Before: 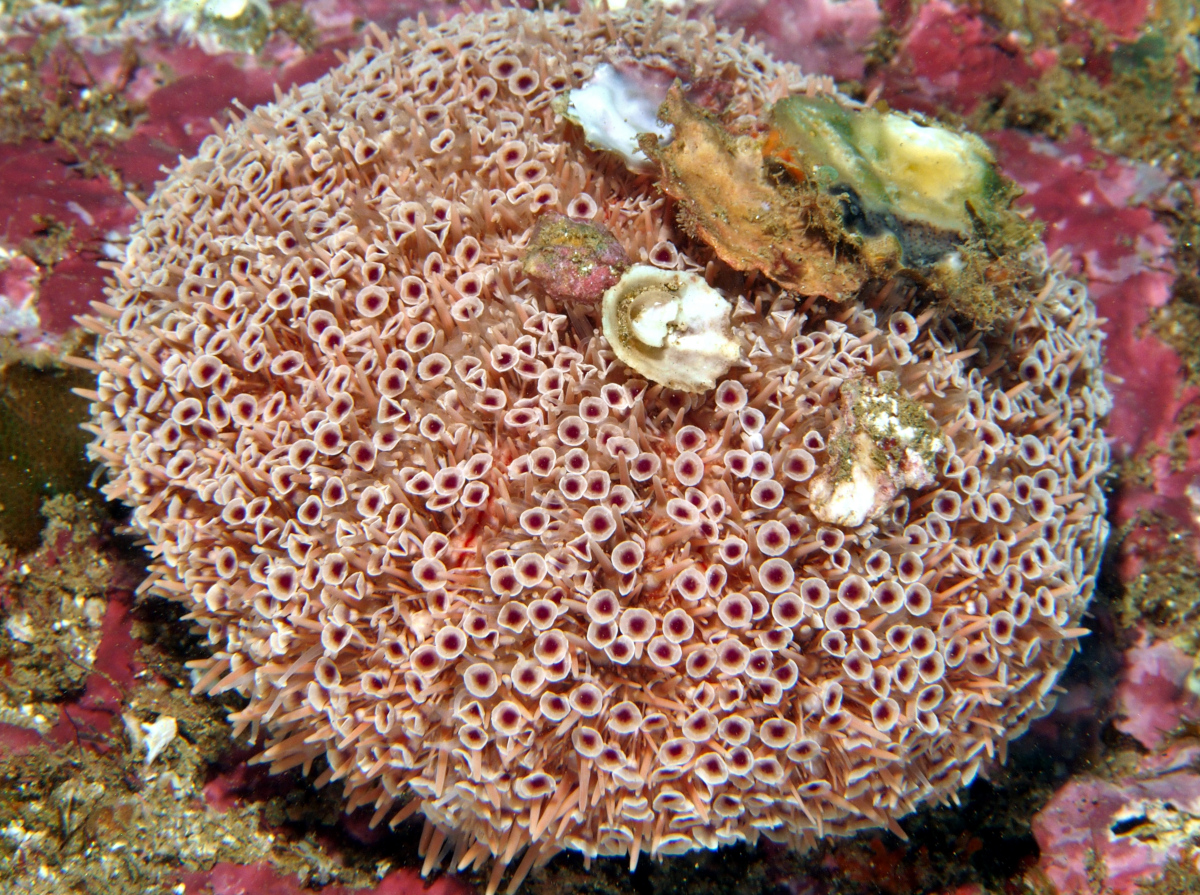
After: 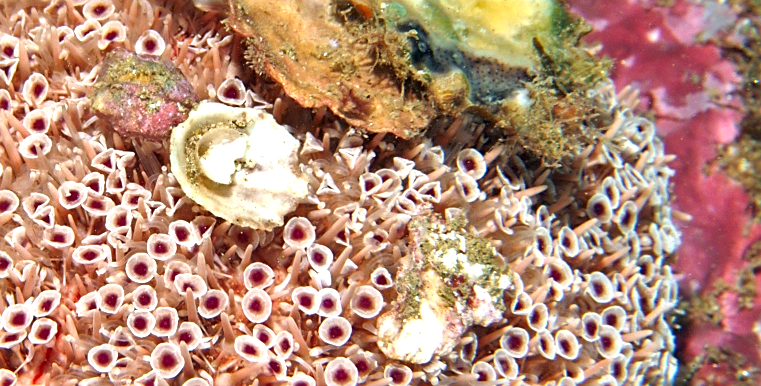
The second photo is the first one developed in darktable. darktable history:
exposure: exposure 0.563 EV, compensate highlight preservation false
sharpen: on, module defaults
crop: left 36.081%, top 18.307%, right 0.488%, bottom 38.532%
